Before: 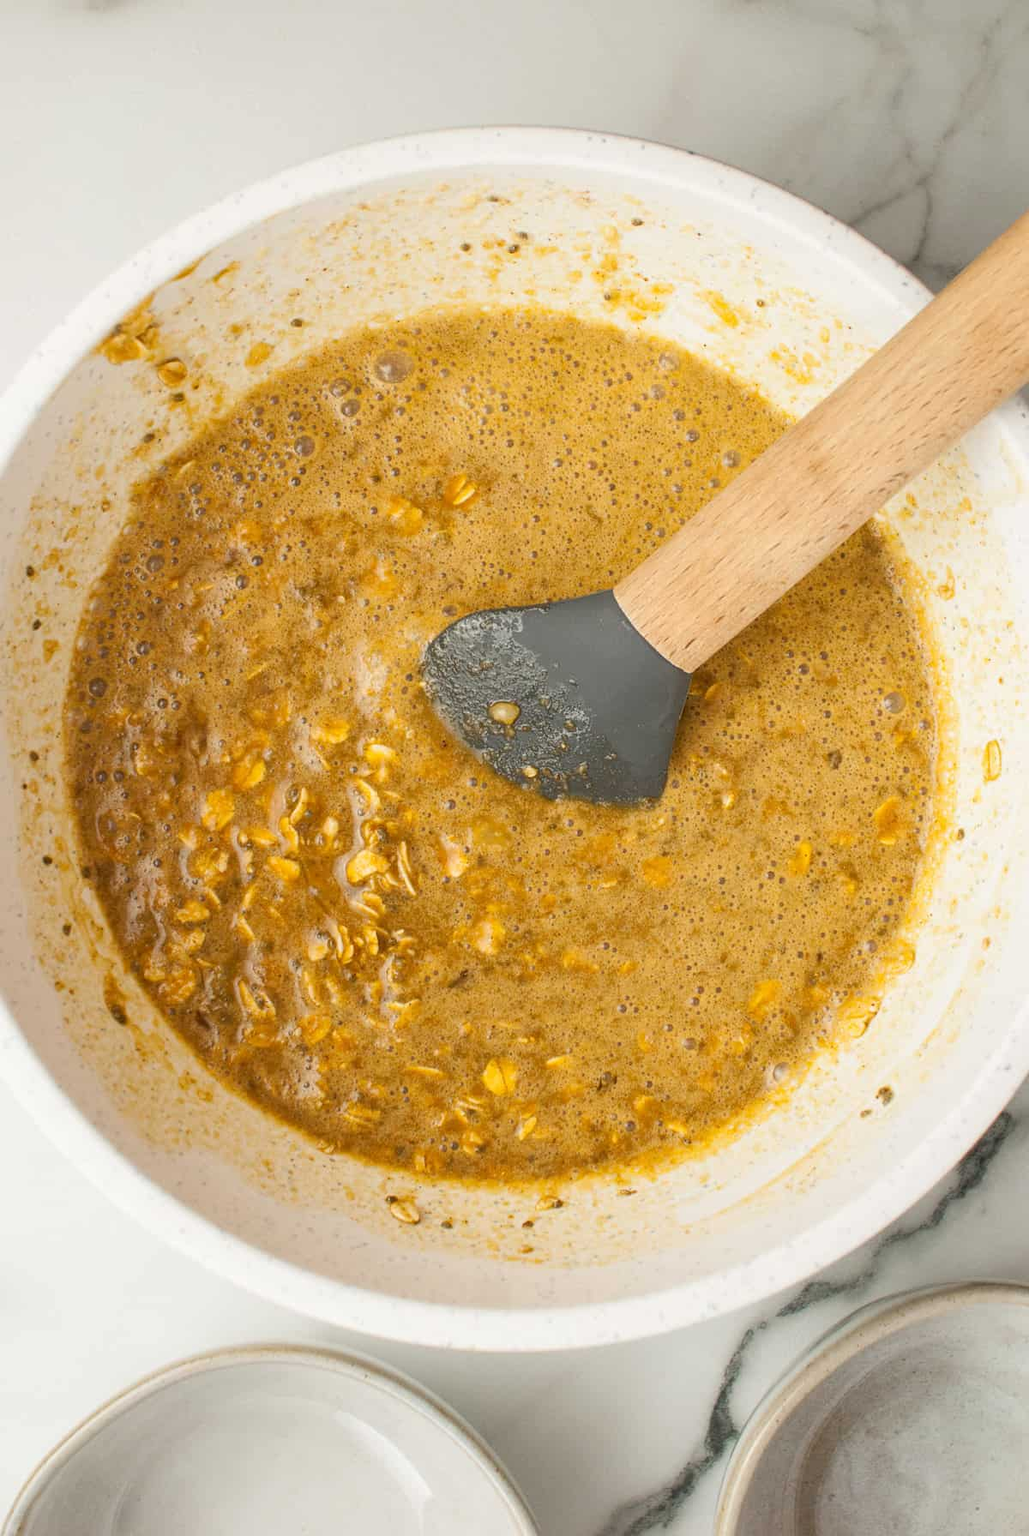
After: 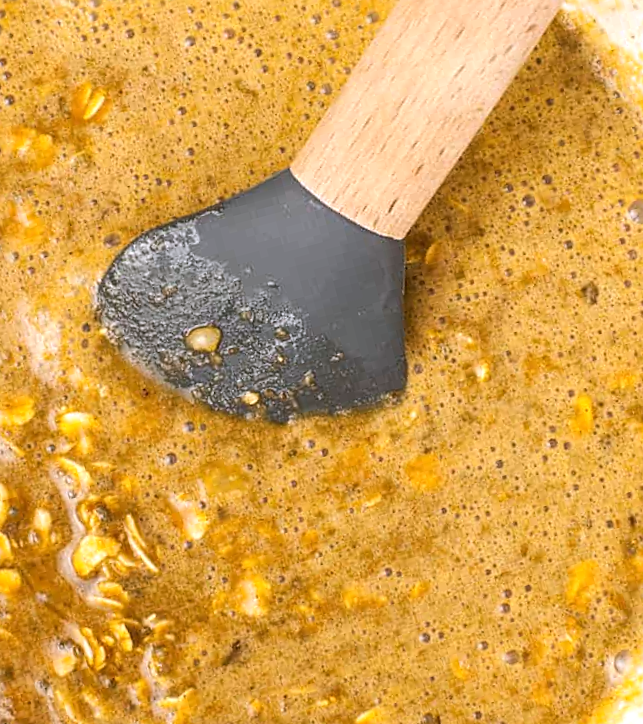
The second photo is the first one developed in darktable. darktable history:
crop: left 32.075%, top 10.976%, right 18.355%, bottom 17.596%
sharpen: amount 0.2
white balance: red 1.004, blue 1.096
rotate and perspective: rotation -14.8°, crop left 0.1, crop right 0.903, crop top 0.25, crop bottom 0.748
tone equalizer: -8 EV -0.417 EV, -7 EV -0.389 EV, -6 EV -0.333 EV, -5 EV -0.222 EV, -3 EV 0.222 EV, -2 EV 0.333 EV, -1 EV 0.389 EV, +0 EV 0.417 EV, edges refinement/feathering 500, mask exposure compensation -1.57 EV, preserve details no
